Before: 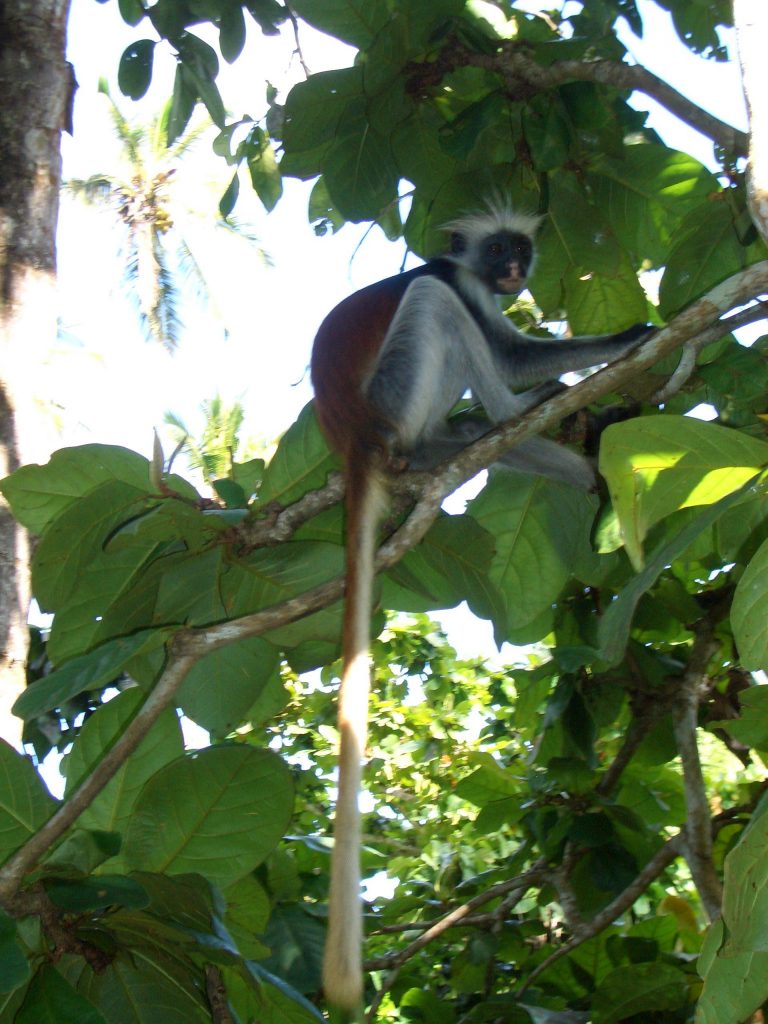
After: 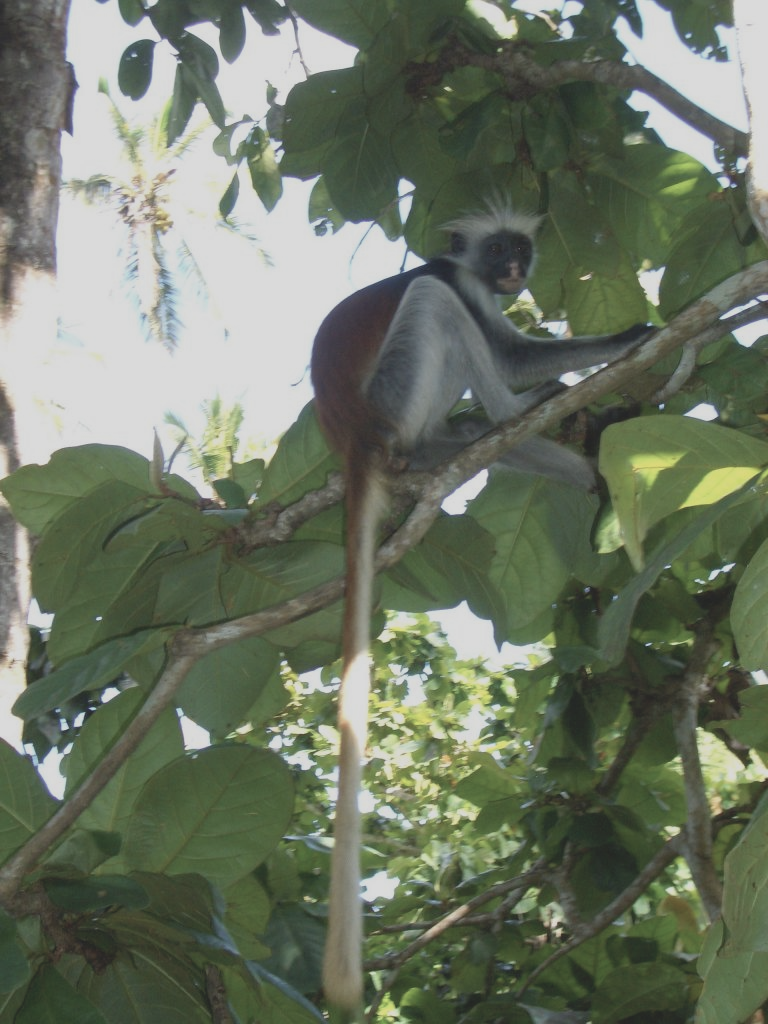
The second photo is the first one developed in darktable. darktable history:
contrast brightness saturation: contrast -0.262, saturation -0.443
